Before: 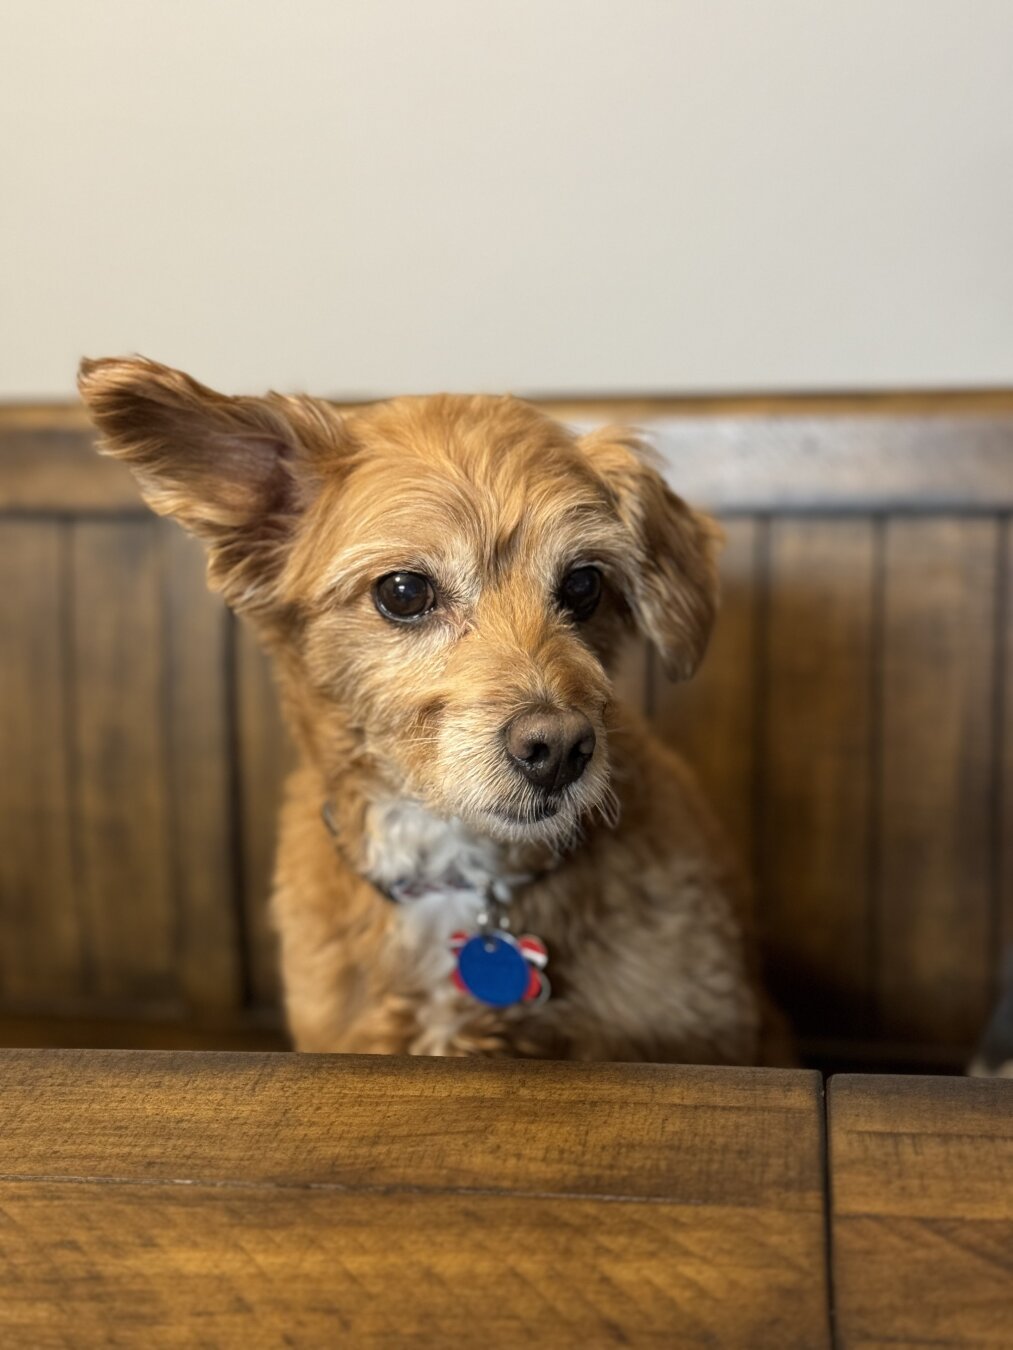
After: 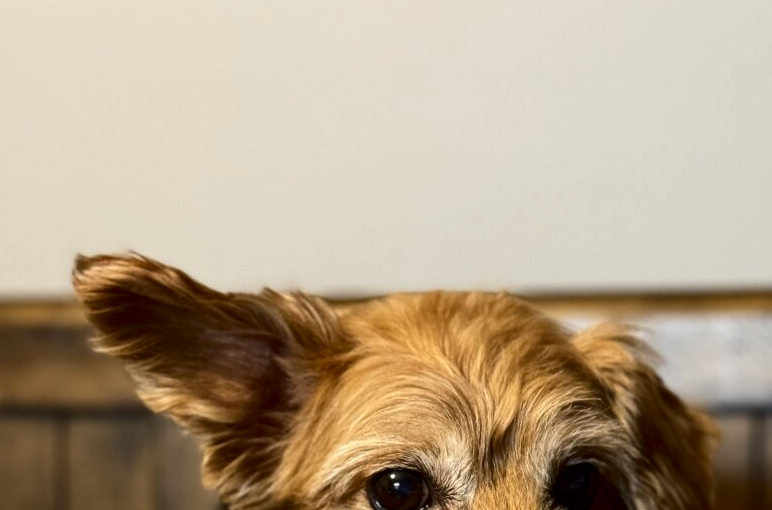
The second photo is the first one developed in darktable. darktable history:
contrast brightness saturation: contrast 0.192, brightness -0.228, saturation 0.118
crop: left 0.513%, top 7.633%, right 23.27%, bottom 54.565%
